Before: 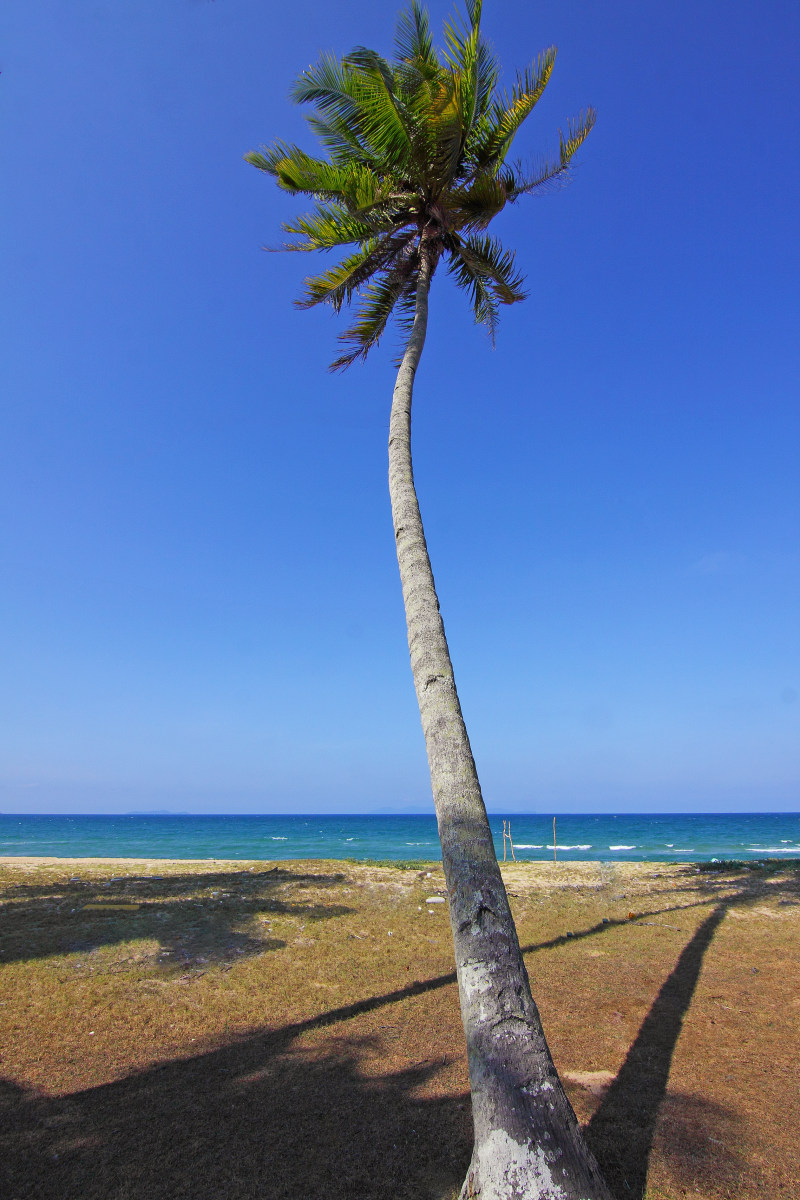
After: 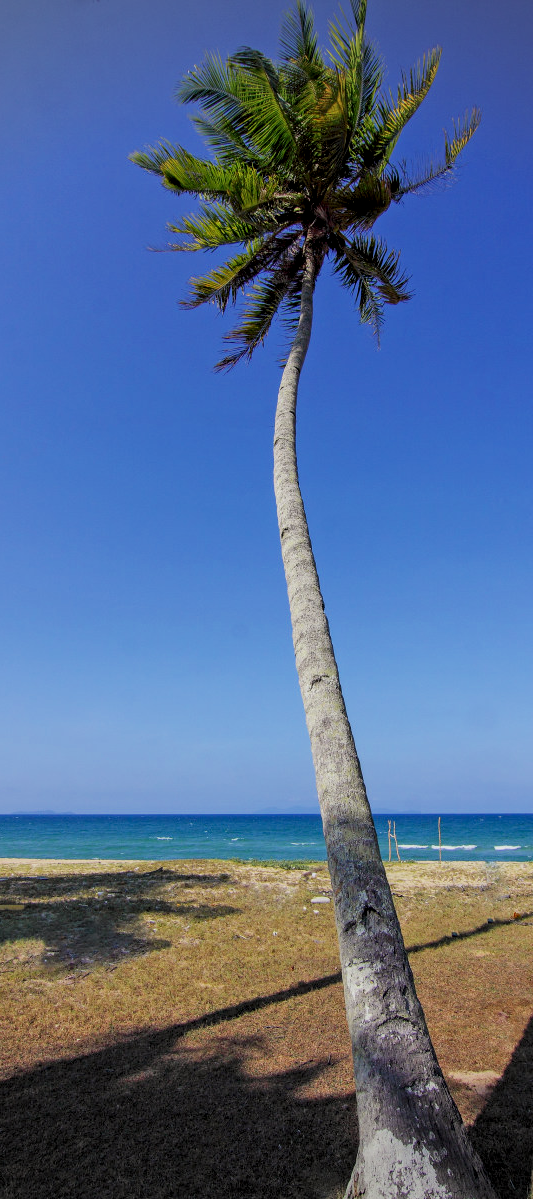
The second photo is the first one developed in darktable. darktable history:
crop and rotate: left 14.437%, right 18.876%
local contrast: detail 130%
vignetting: on, module defaults
filmic rgb: black relative exposure -7.97 EV, white relative exposure 4.03 EV, hardness 4.18, contrast 0.926, color science v6 (2022)
